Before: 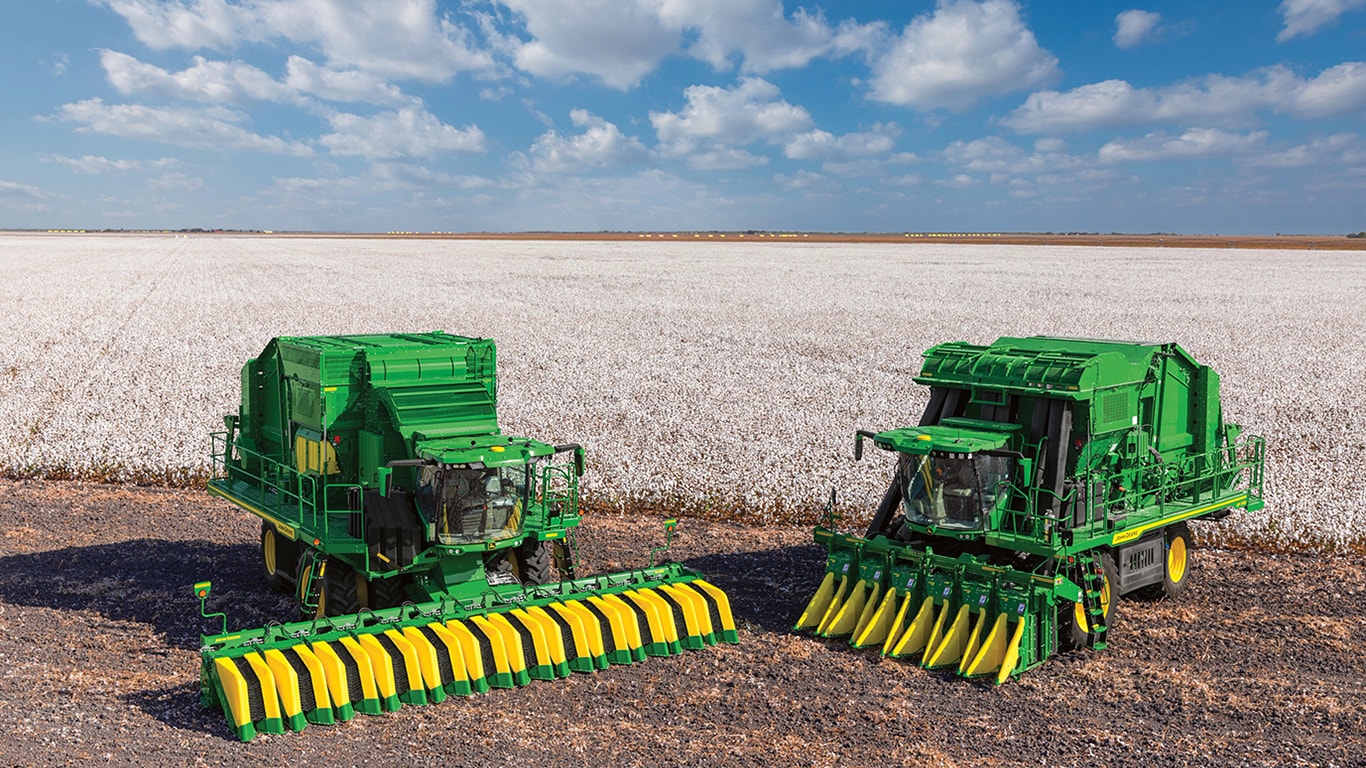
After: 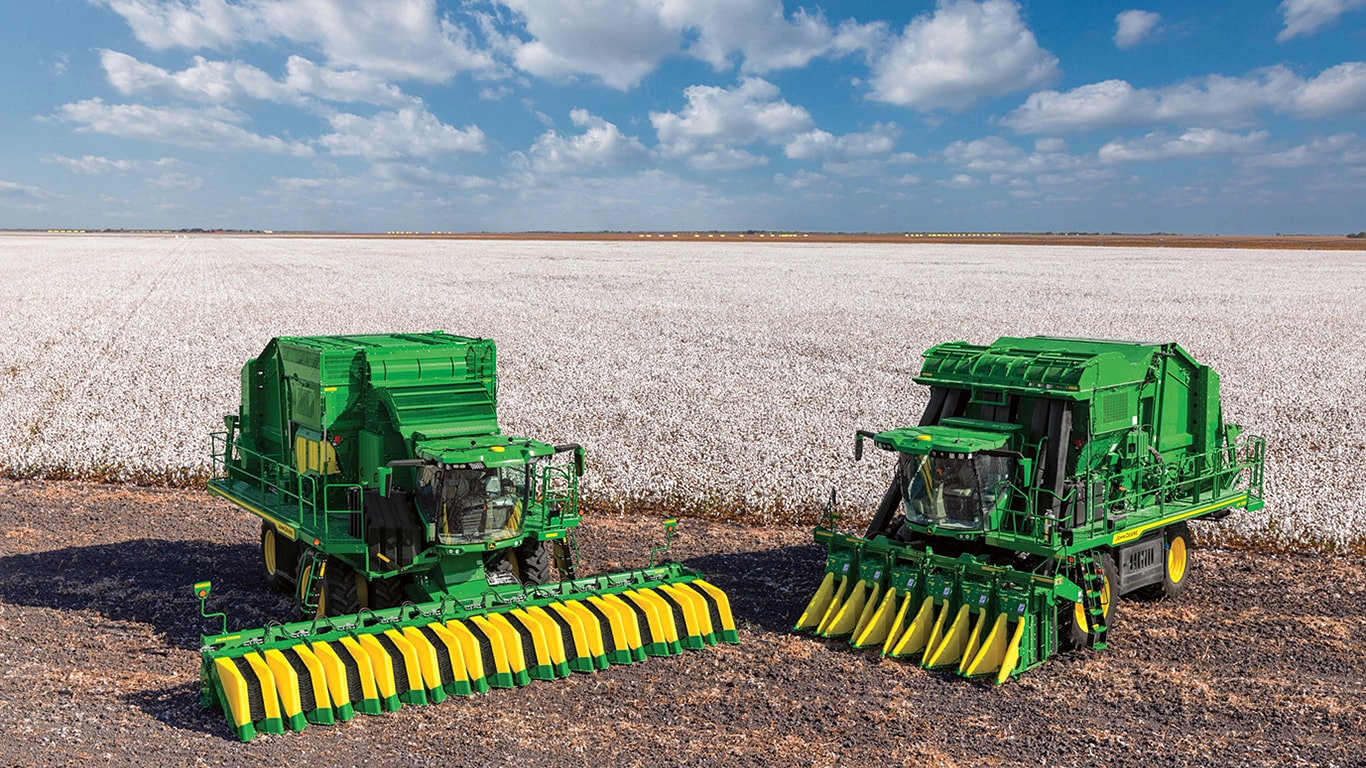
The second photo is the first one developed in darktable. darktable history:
base curve: curves: ch0 [(0, 0) (0.989, 0.992)], preserve colors average RGB
local contrast: mode bilateral grid, contrast 20, coarseness 49, detail 119%, midtone range 0.2
